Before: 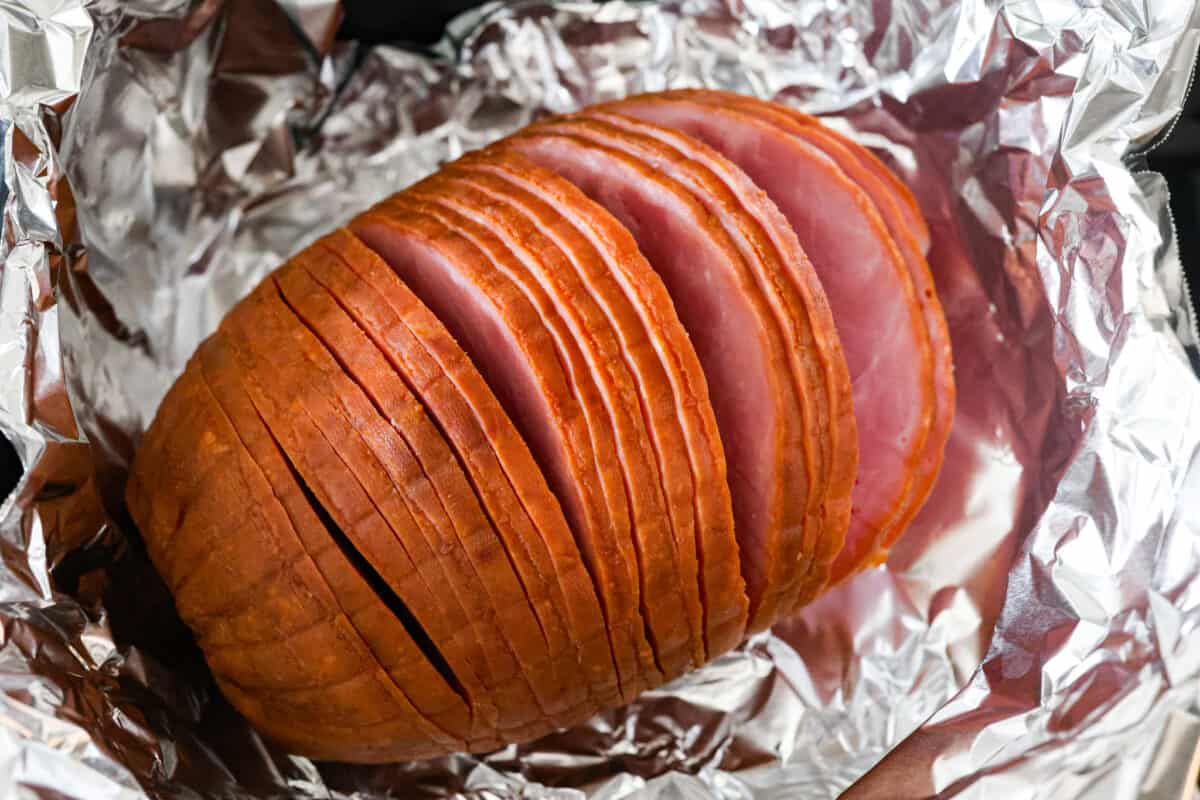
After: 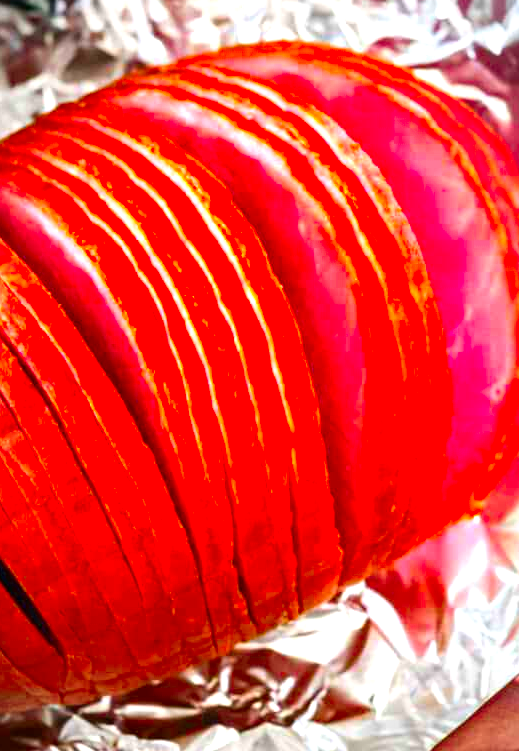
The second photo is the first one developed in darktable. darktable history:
crop: left 33.907%, top 6.028%, right 22.842%
vignetting: fall-off radius 60.19%, brightness -0.428, saturation -0.198, automatic ratio true
exposure: black level correction 0, exposure 0.948 EV, compensate highlight preservation false
color correction: highlights b* 0.009, saturation 1.84
contrast brightness saturation: contrast 0.041, saturation 0.165
